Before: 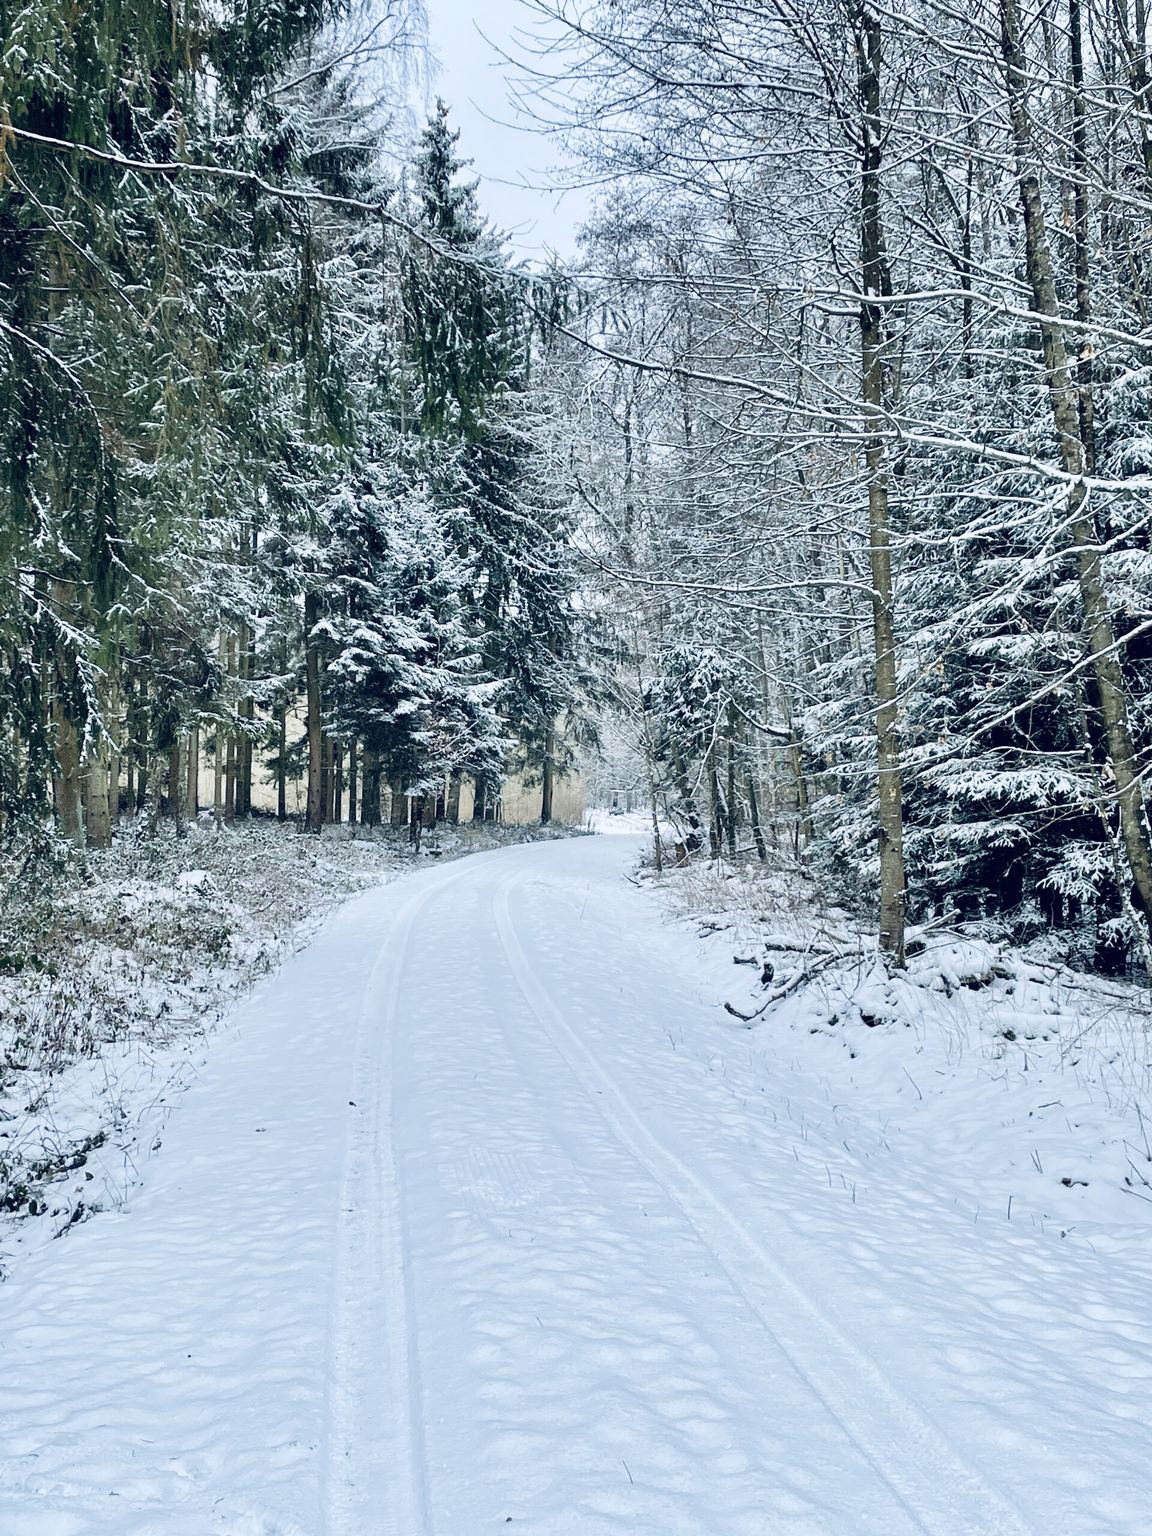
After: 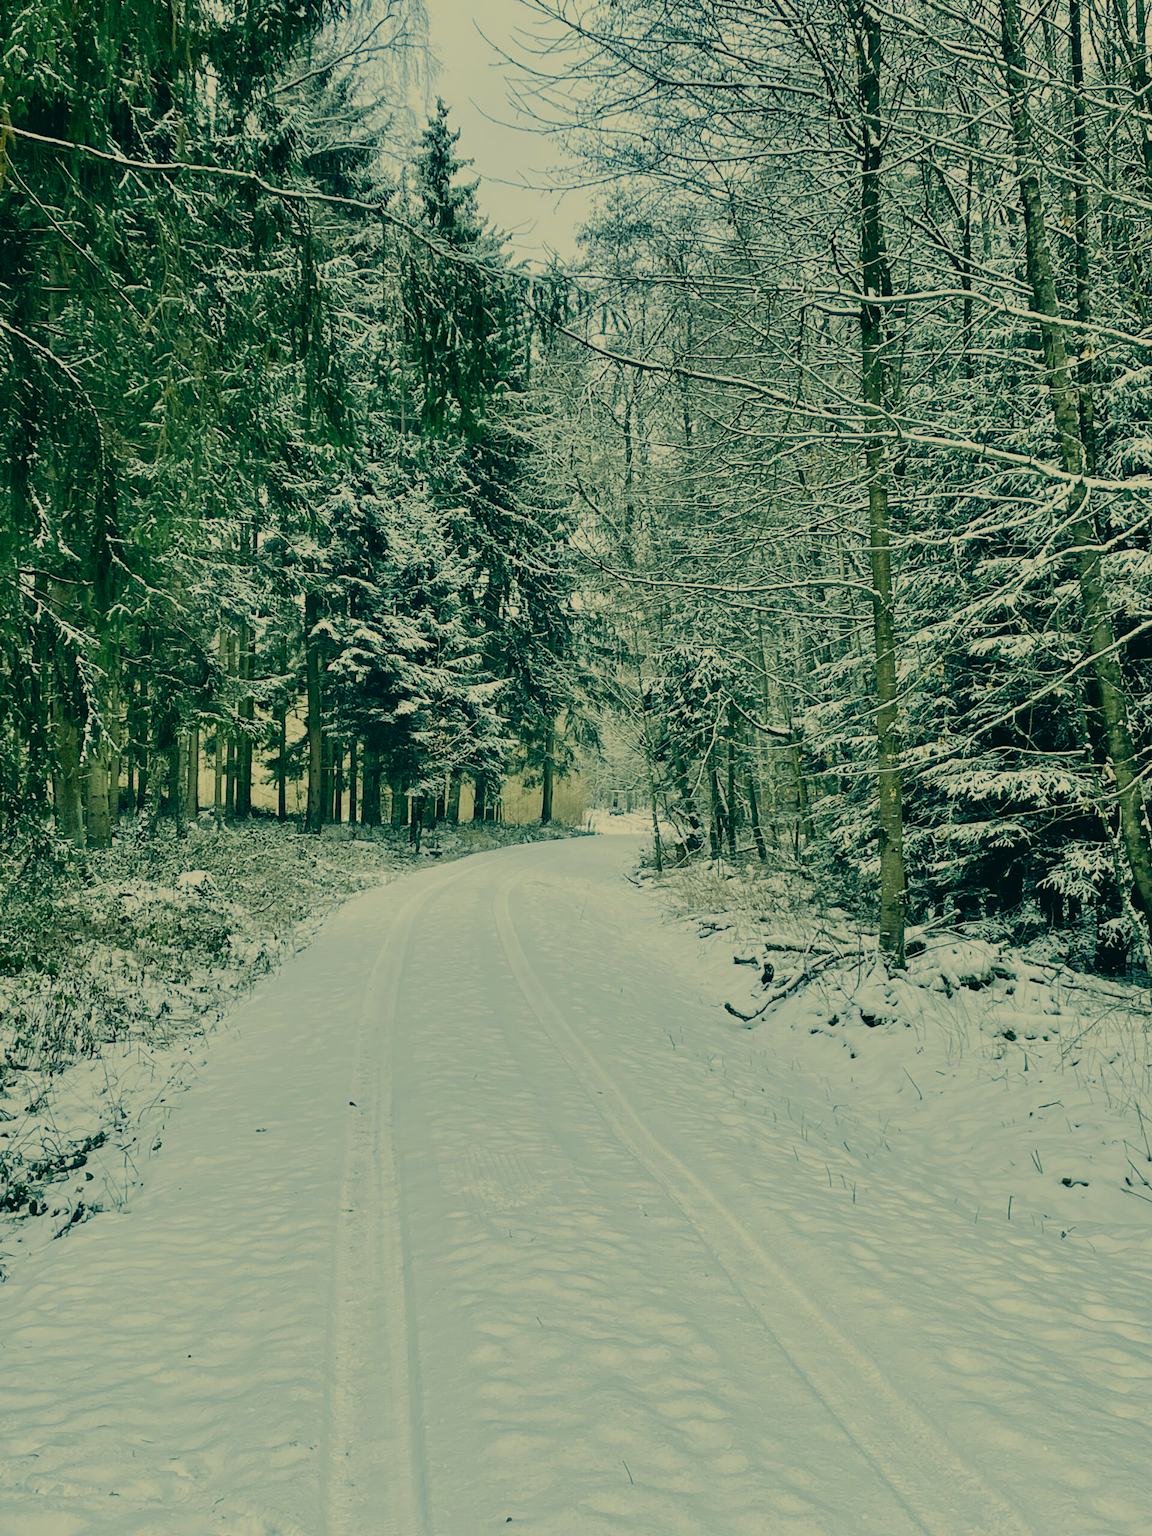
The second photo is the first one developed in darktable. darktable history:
exposure: black level correction 0, exposure -0.766 EV, compensate highlight preservation false
color correction: highlights a* 5.62, highlights b* 33.57, shadows a* -25.86, shadows b* 4.02
